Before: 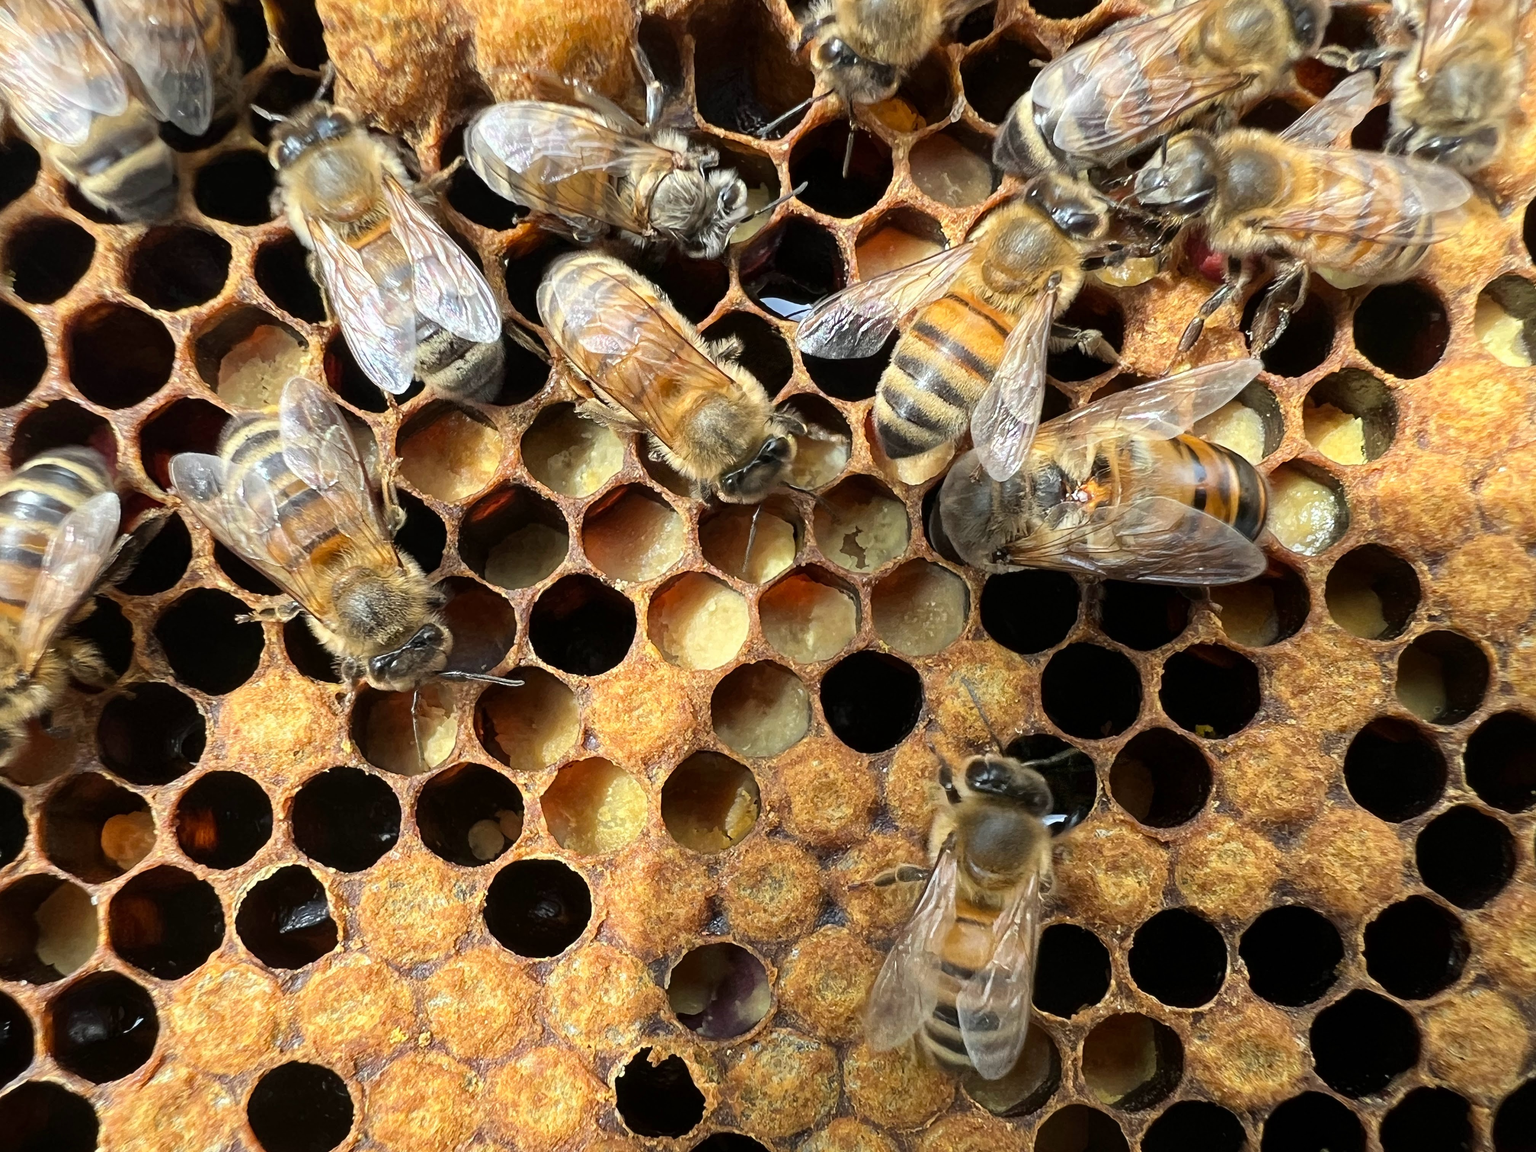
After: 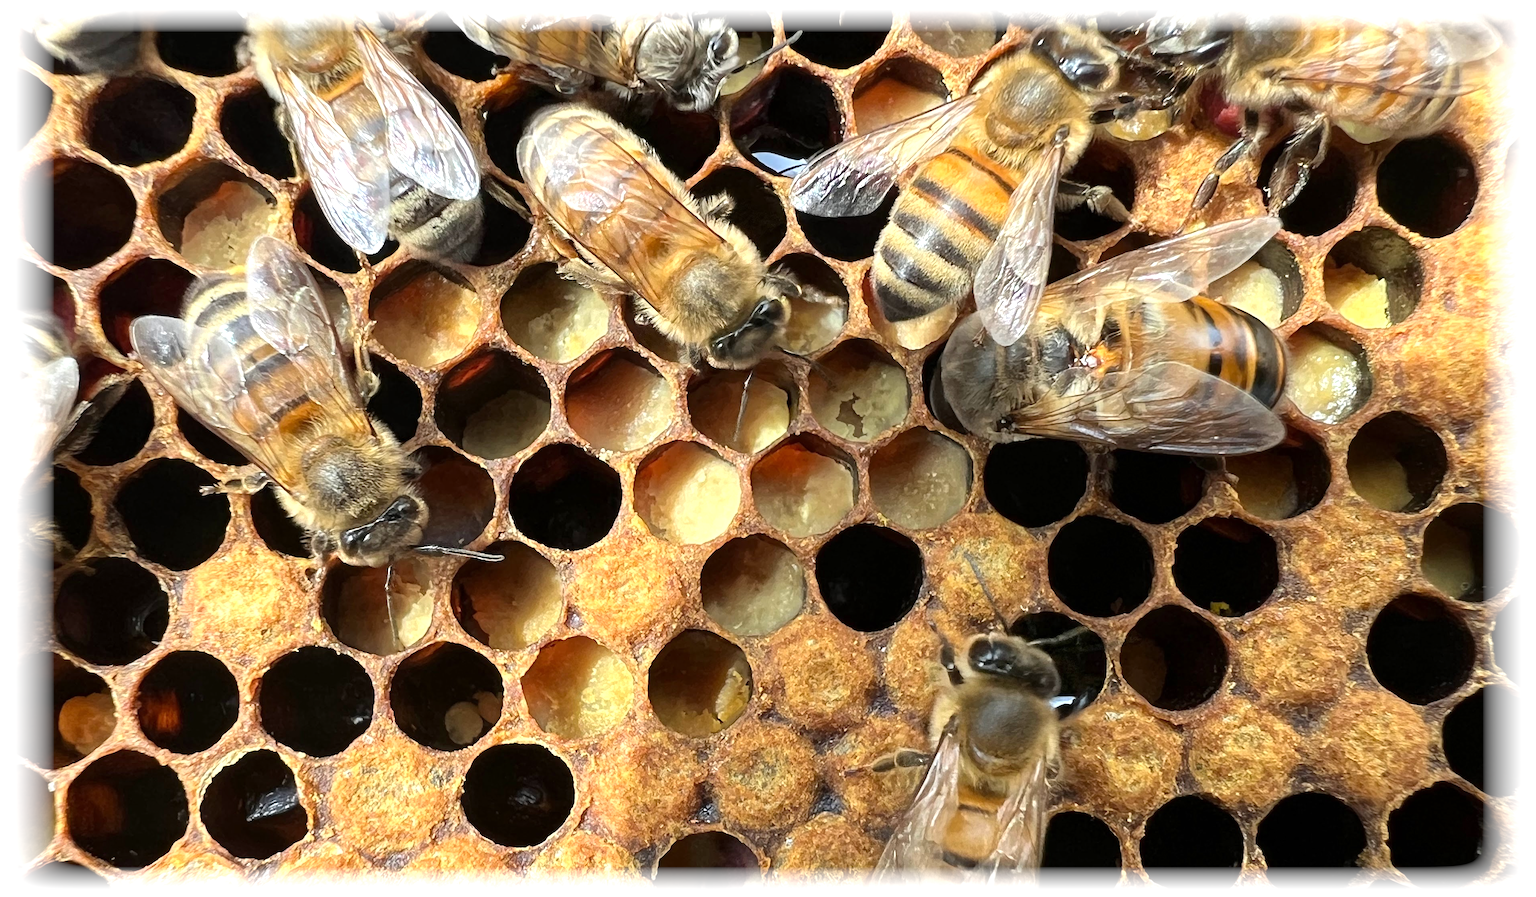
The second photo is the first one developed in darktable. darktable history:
vignetting: fall-off start 93%, fall-off radius 5%, brightness 1, saturation -0.49, automatic ratio true, width/height ratio 1.332, shape 0.04, unbound false
color correction: highlights a* 0.003, highlights b* -0.283
exposure: exposure 0.3 EV, compensate highlight preservation false
crop and rotate: left 2.991%, top 13.302%, right 1.981%, bottom 12.636%
